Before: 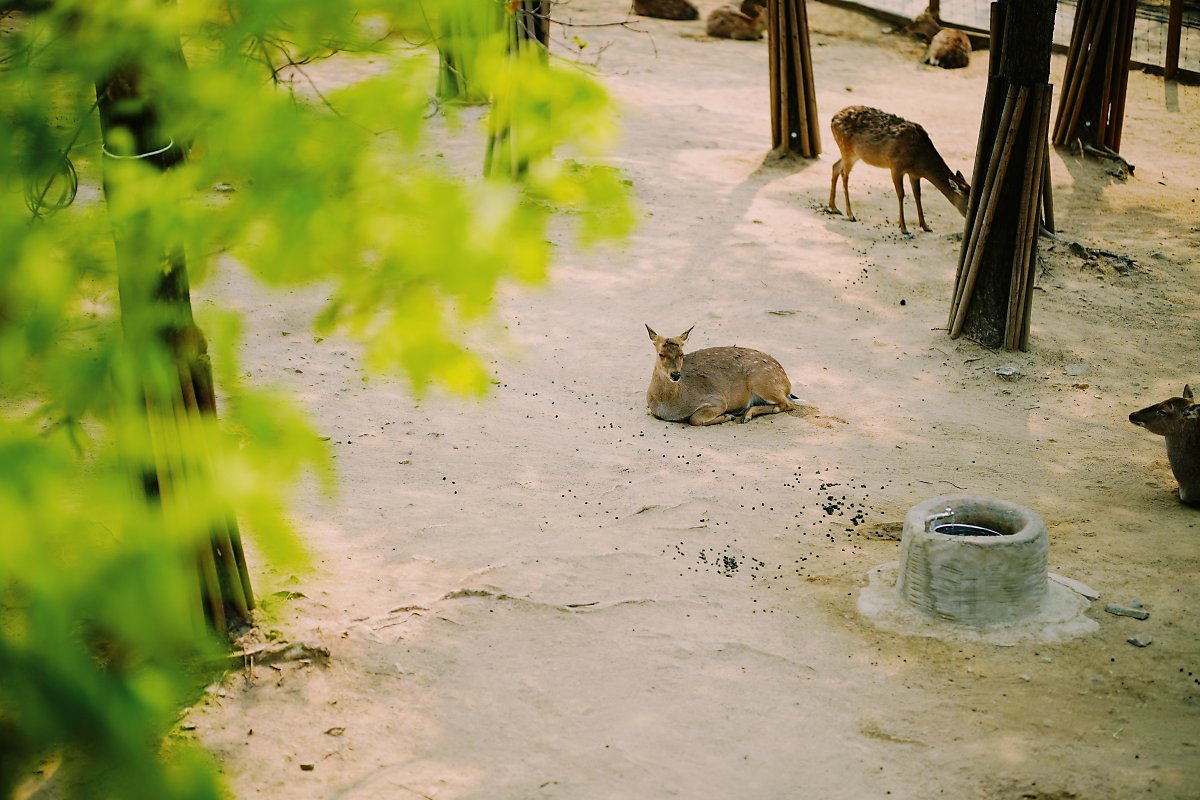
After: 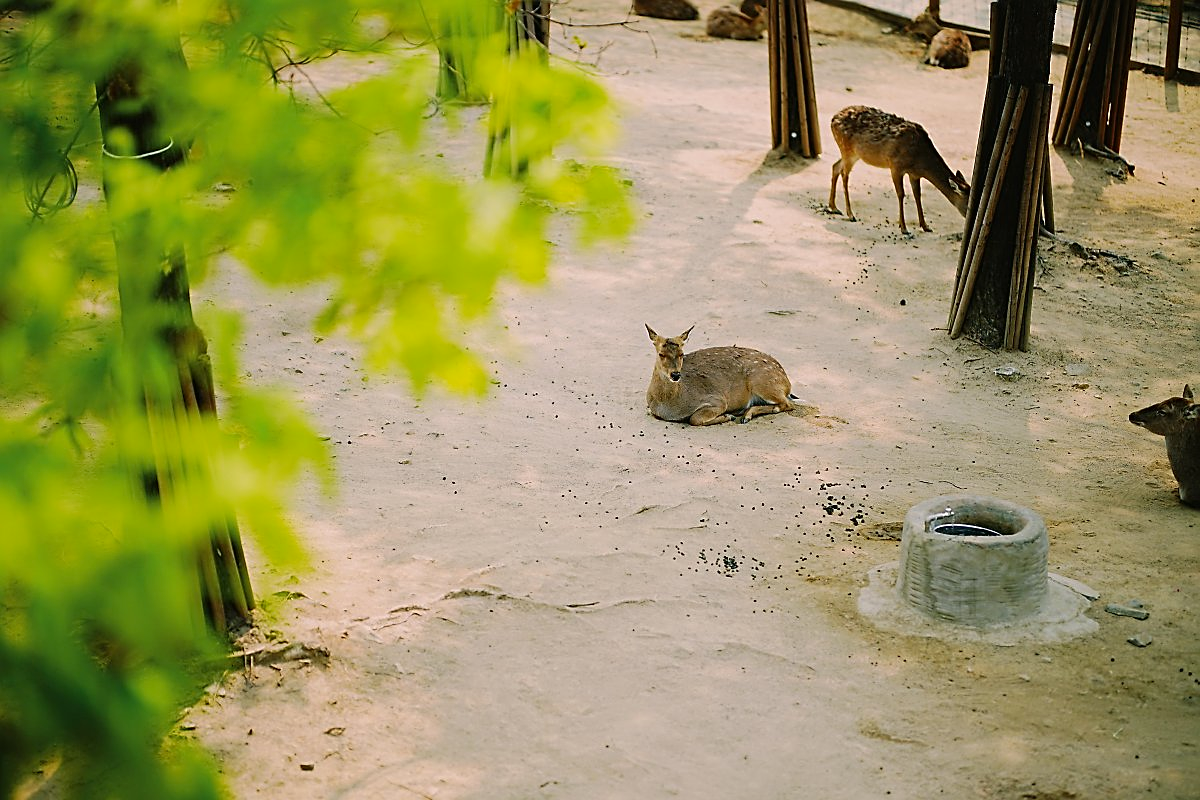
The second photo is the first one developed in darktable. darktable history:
contrast brightness saturation: contrast -0.02, brightness -0.01, saturation 0.03
sharpen: on, module defaults
